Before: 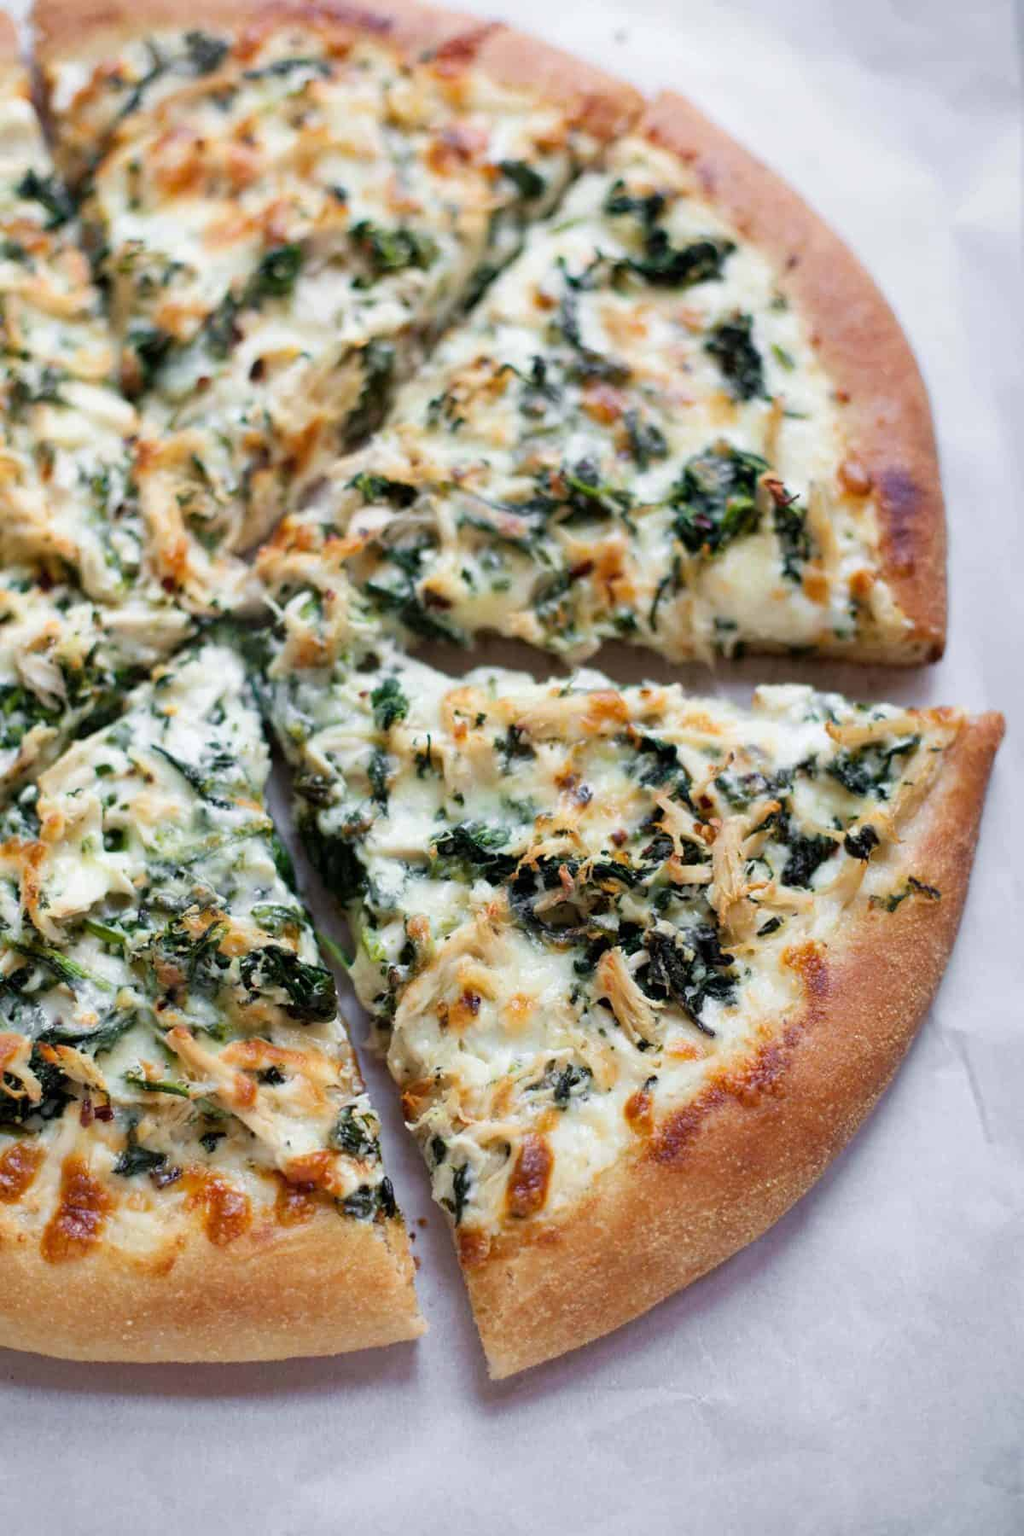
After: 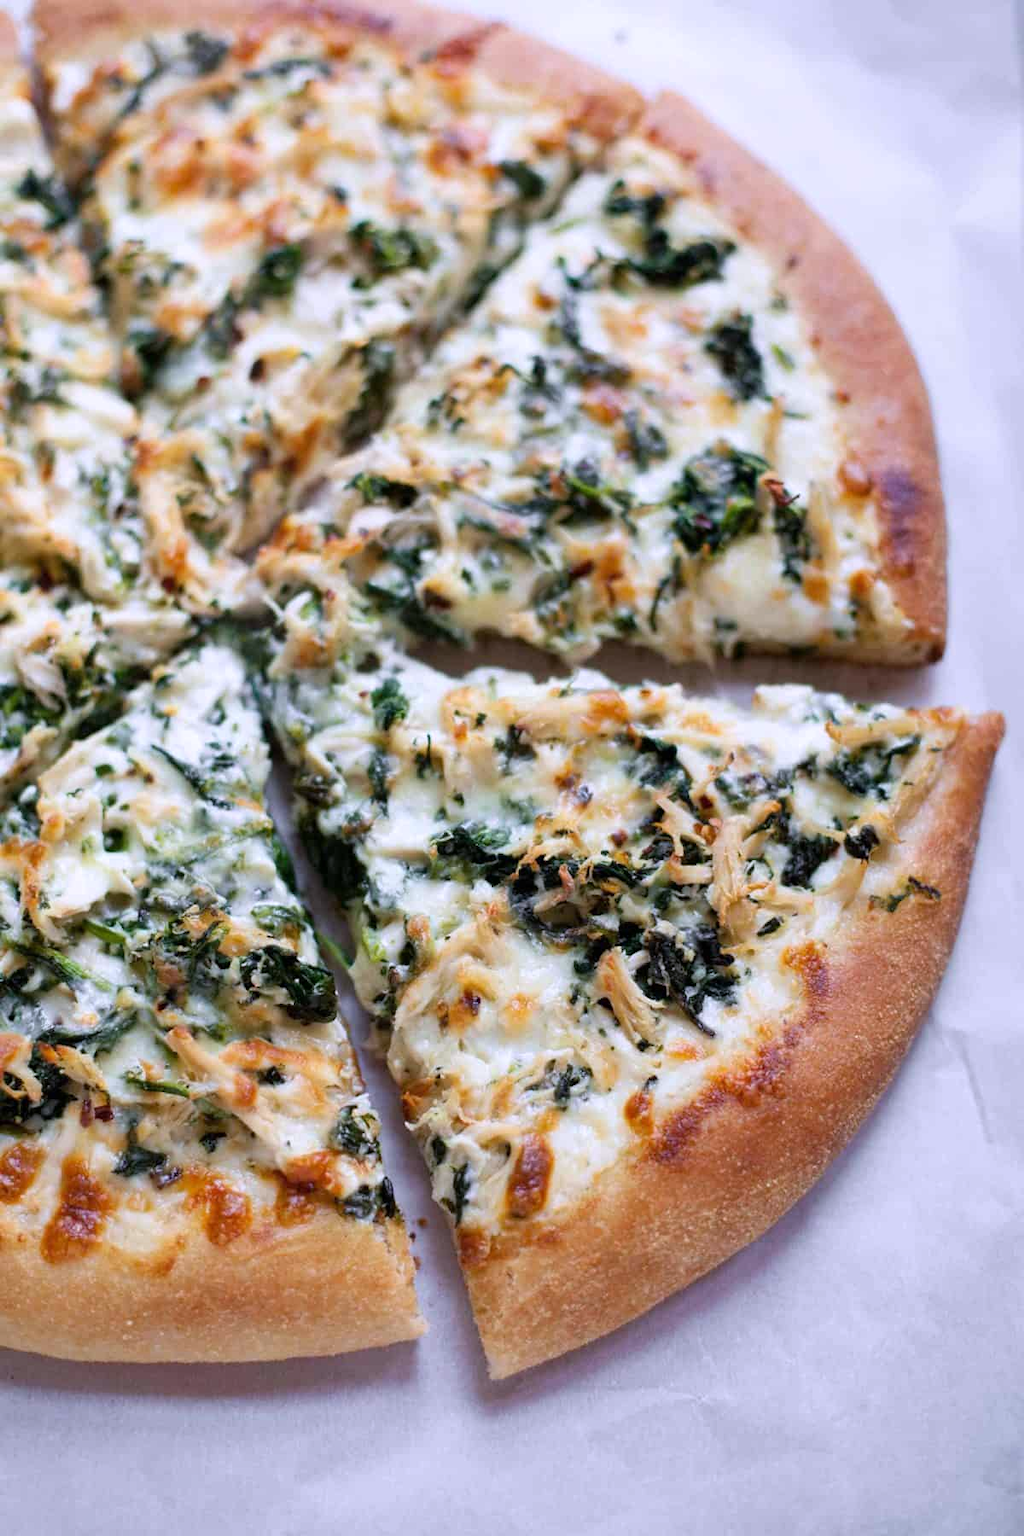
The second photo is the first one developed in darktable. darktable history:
tone equalizer: on, module defaults
white balance: red 1.004, blue 1.096
